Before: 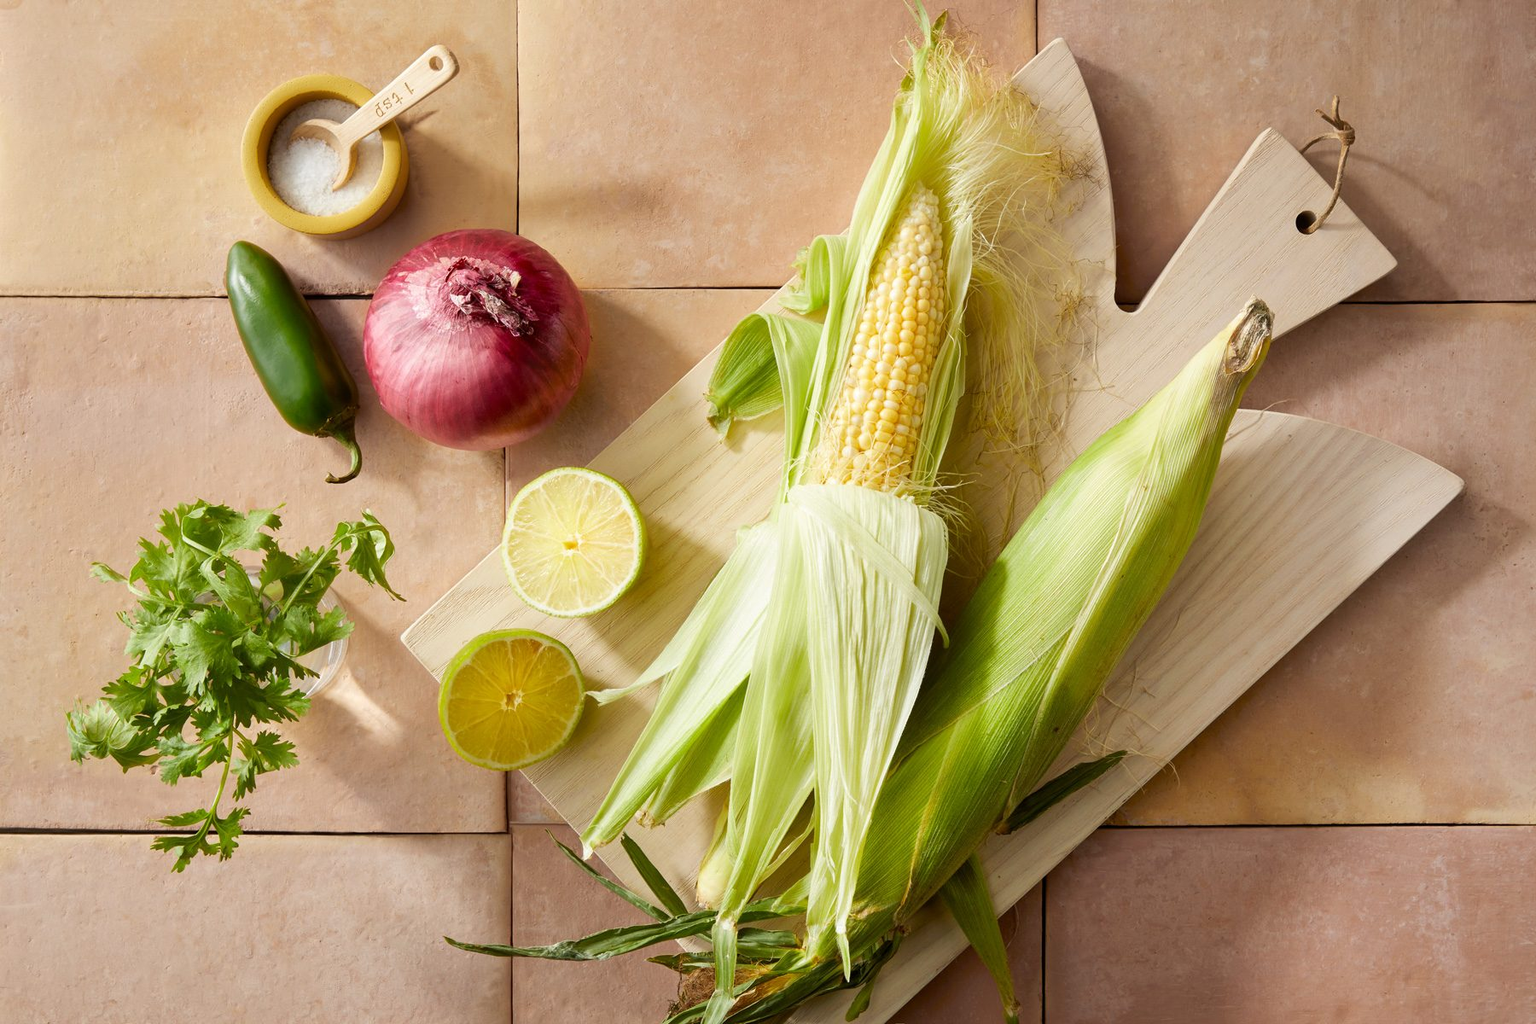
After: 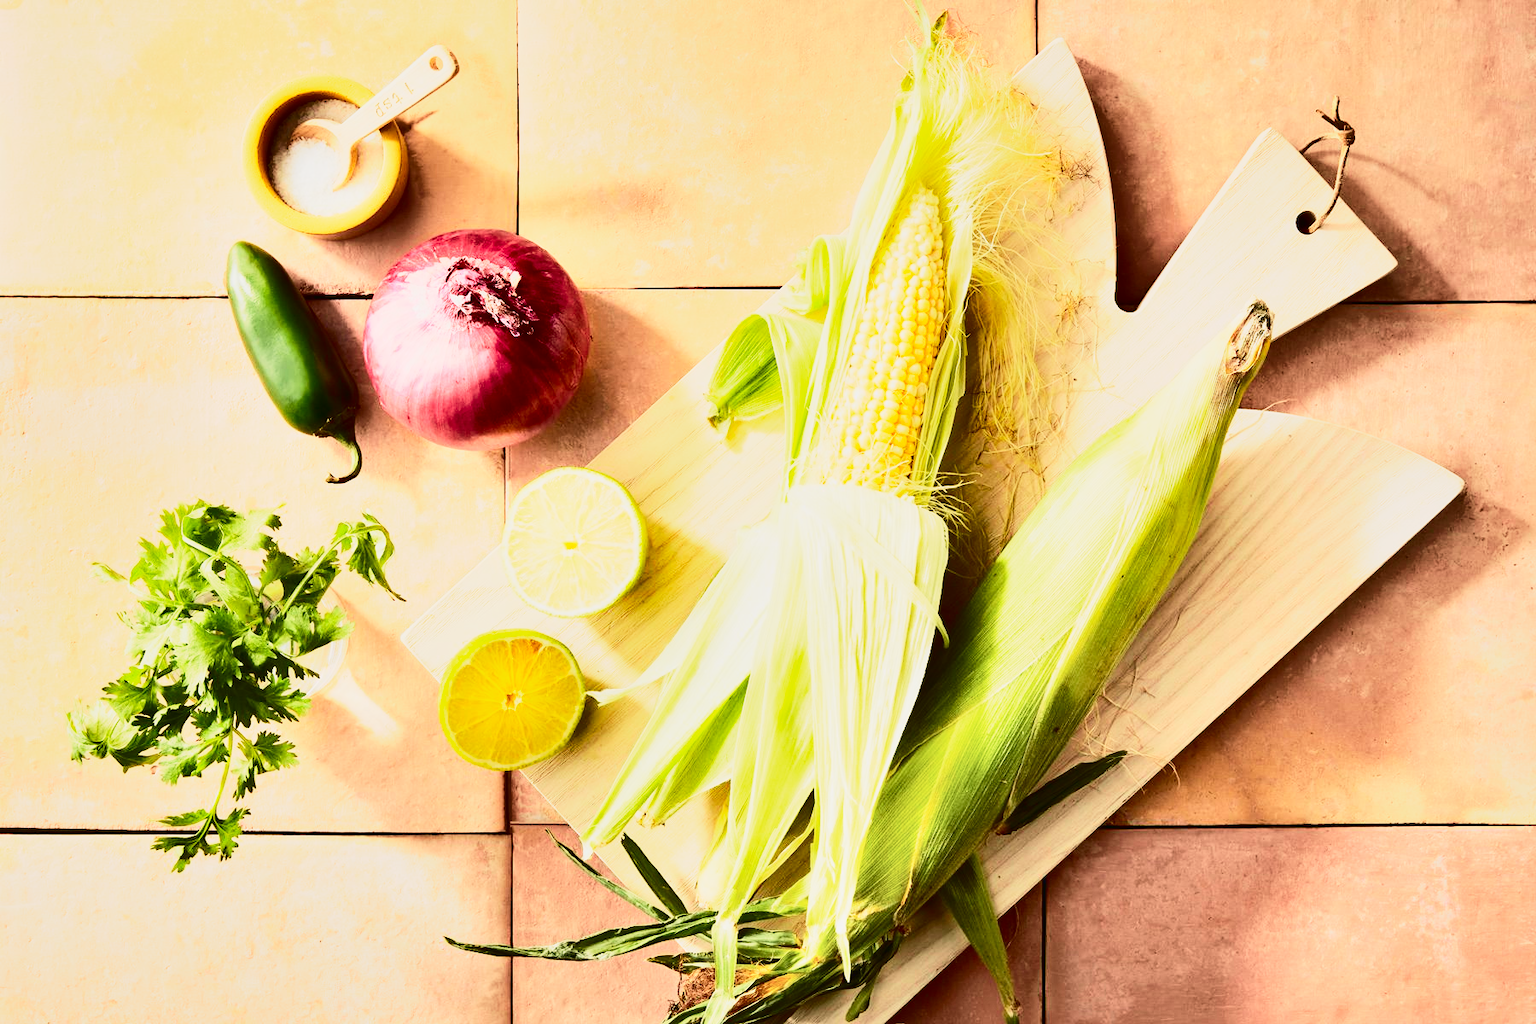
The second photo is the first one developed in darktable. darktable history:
base curve: curves: ch0 [(0, 0) (0.088, 0.125) (0.176, 0.251) (0.354, 0.501) (0.613, 0.749) (1, 0.877)], preserve colors none
exposure: exposure 0.654 EV, compensate exposure bias true, compensate highlight preservation false
shadows and highlights: low approximation 0.01, soften with gaussian
tone curve: curves: ch0 [(0, 0.021) (0.049, 0.044) (0.158, 0.113) (0.351, 0.331) (0.485, 0.505) (0.656, 0.696) (0.868, 0.887) (1, 0.969)]; ch1 [(0, 0) (0.322, 0.328) (0.434, 0.438) (0.473, 0.477) (0.502, 0.503) (0.522, 0.526) (0.564, 0.591) (0.602, 0.632) (0.677, 0.701) (0.859, 0.885) (1, 1)]; ch2 [(0, 0) (0.33, 0.301) (0.452, 0.434) (0.502, 0.505) (0.535, 0.554) (0.565, 0.598) (0.618, 0.629) (1, 1)], color space Lab, independent channels, preserve colors none
contrast brightness saturation: contrast 0.282
